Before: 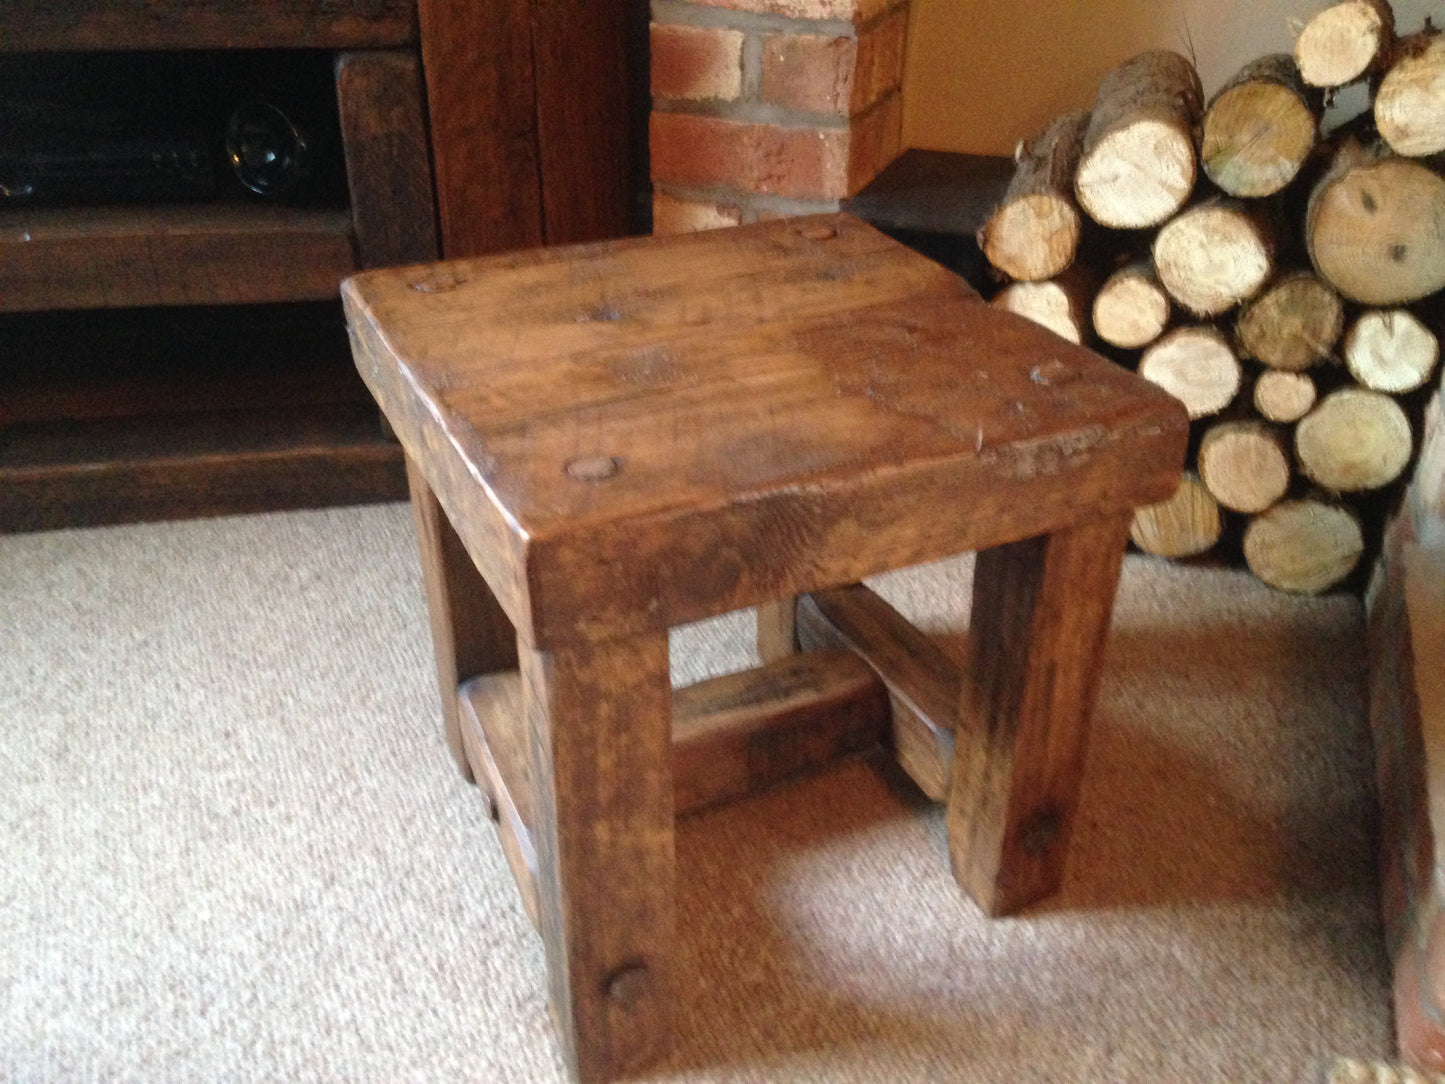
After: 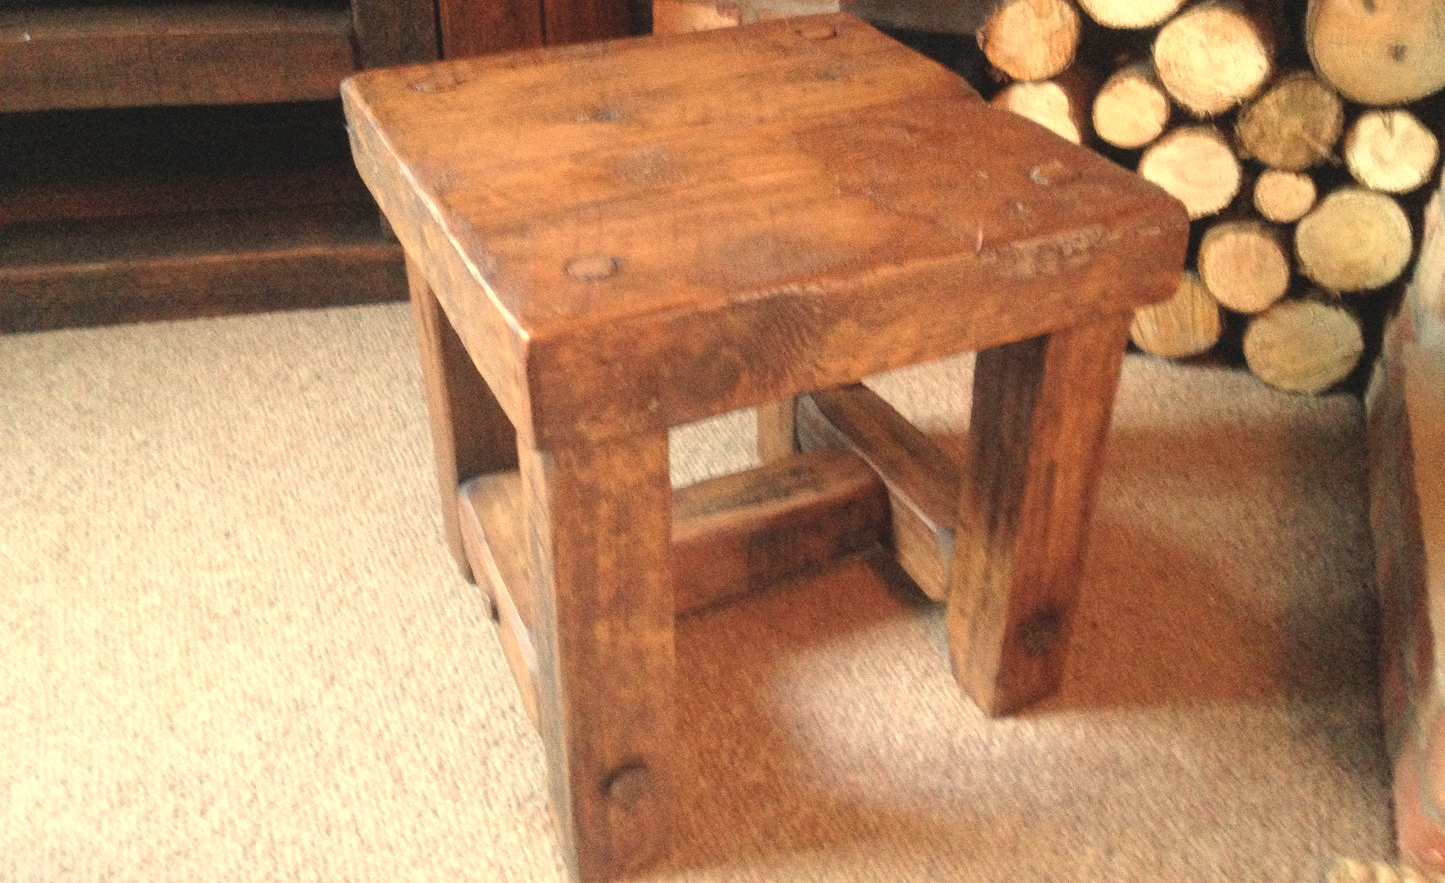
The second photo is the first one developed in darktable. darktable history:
crop and rotate: top 18.507%
white balance: red 1.123, blue 0.83
contrast brightness saturation: brightness 0.15
exposure: black level correction -0.001, exposure 0.08 EV, compensate highlight preservation false
grain: coarseness 0.09 ISO
